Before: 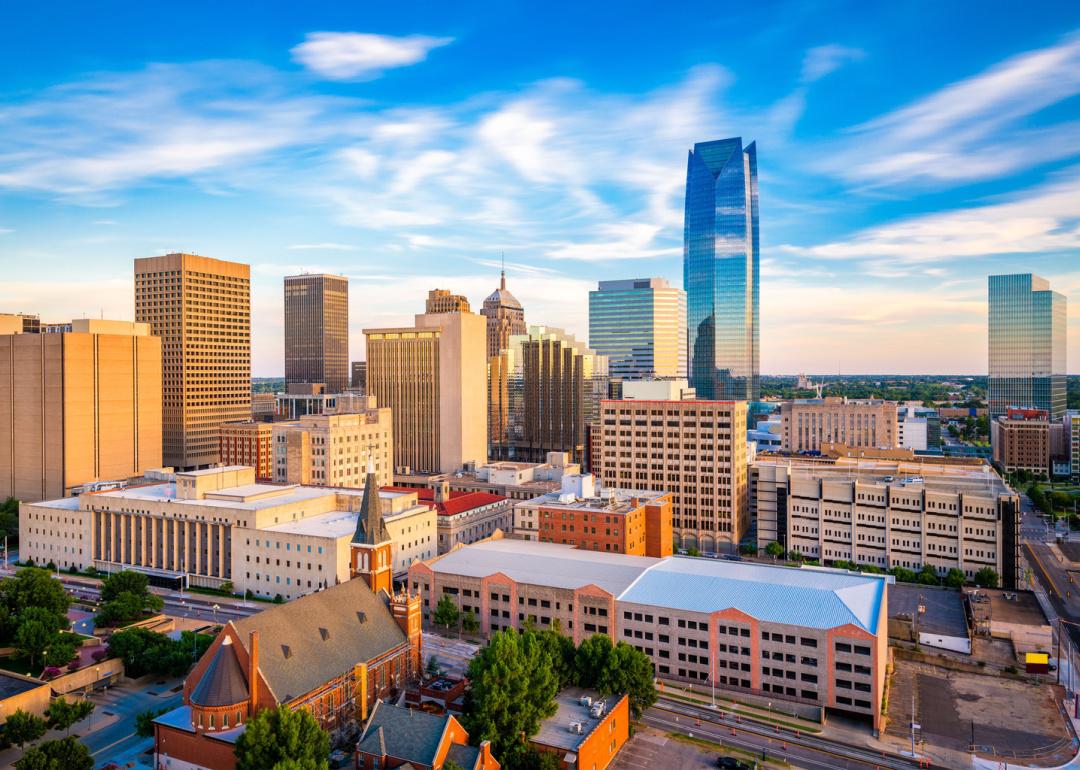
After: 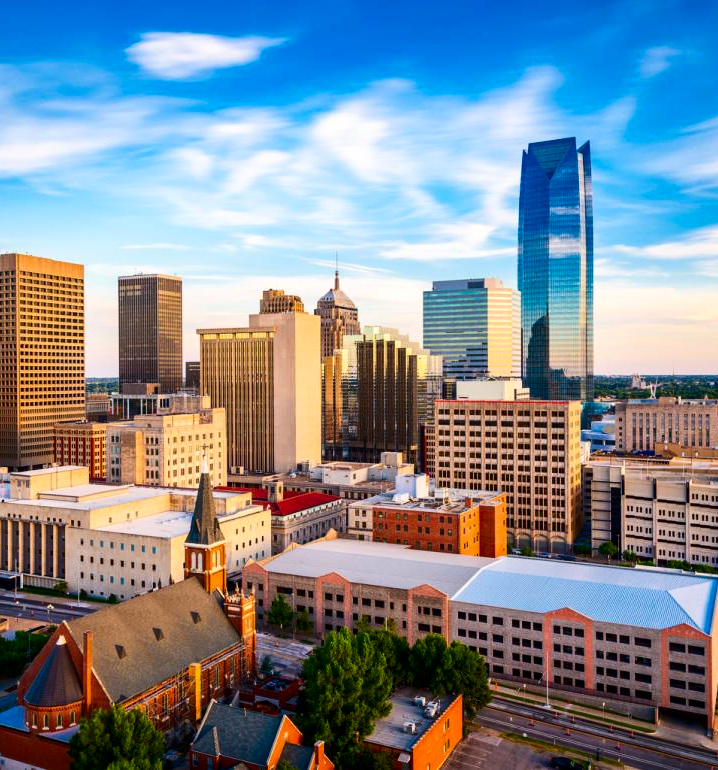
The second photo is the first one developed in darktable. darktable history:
crop and rotate: left 15.401%, right 18.057%
exposure: compensate exposure bias true, compensate highlight preservation false
contrast brightness saturation: contrast 0.196, brightness -0.106, saturation 0.101
